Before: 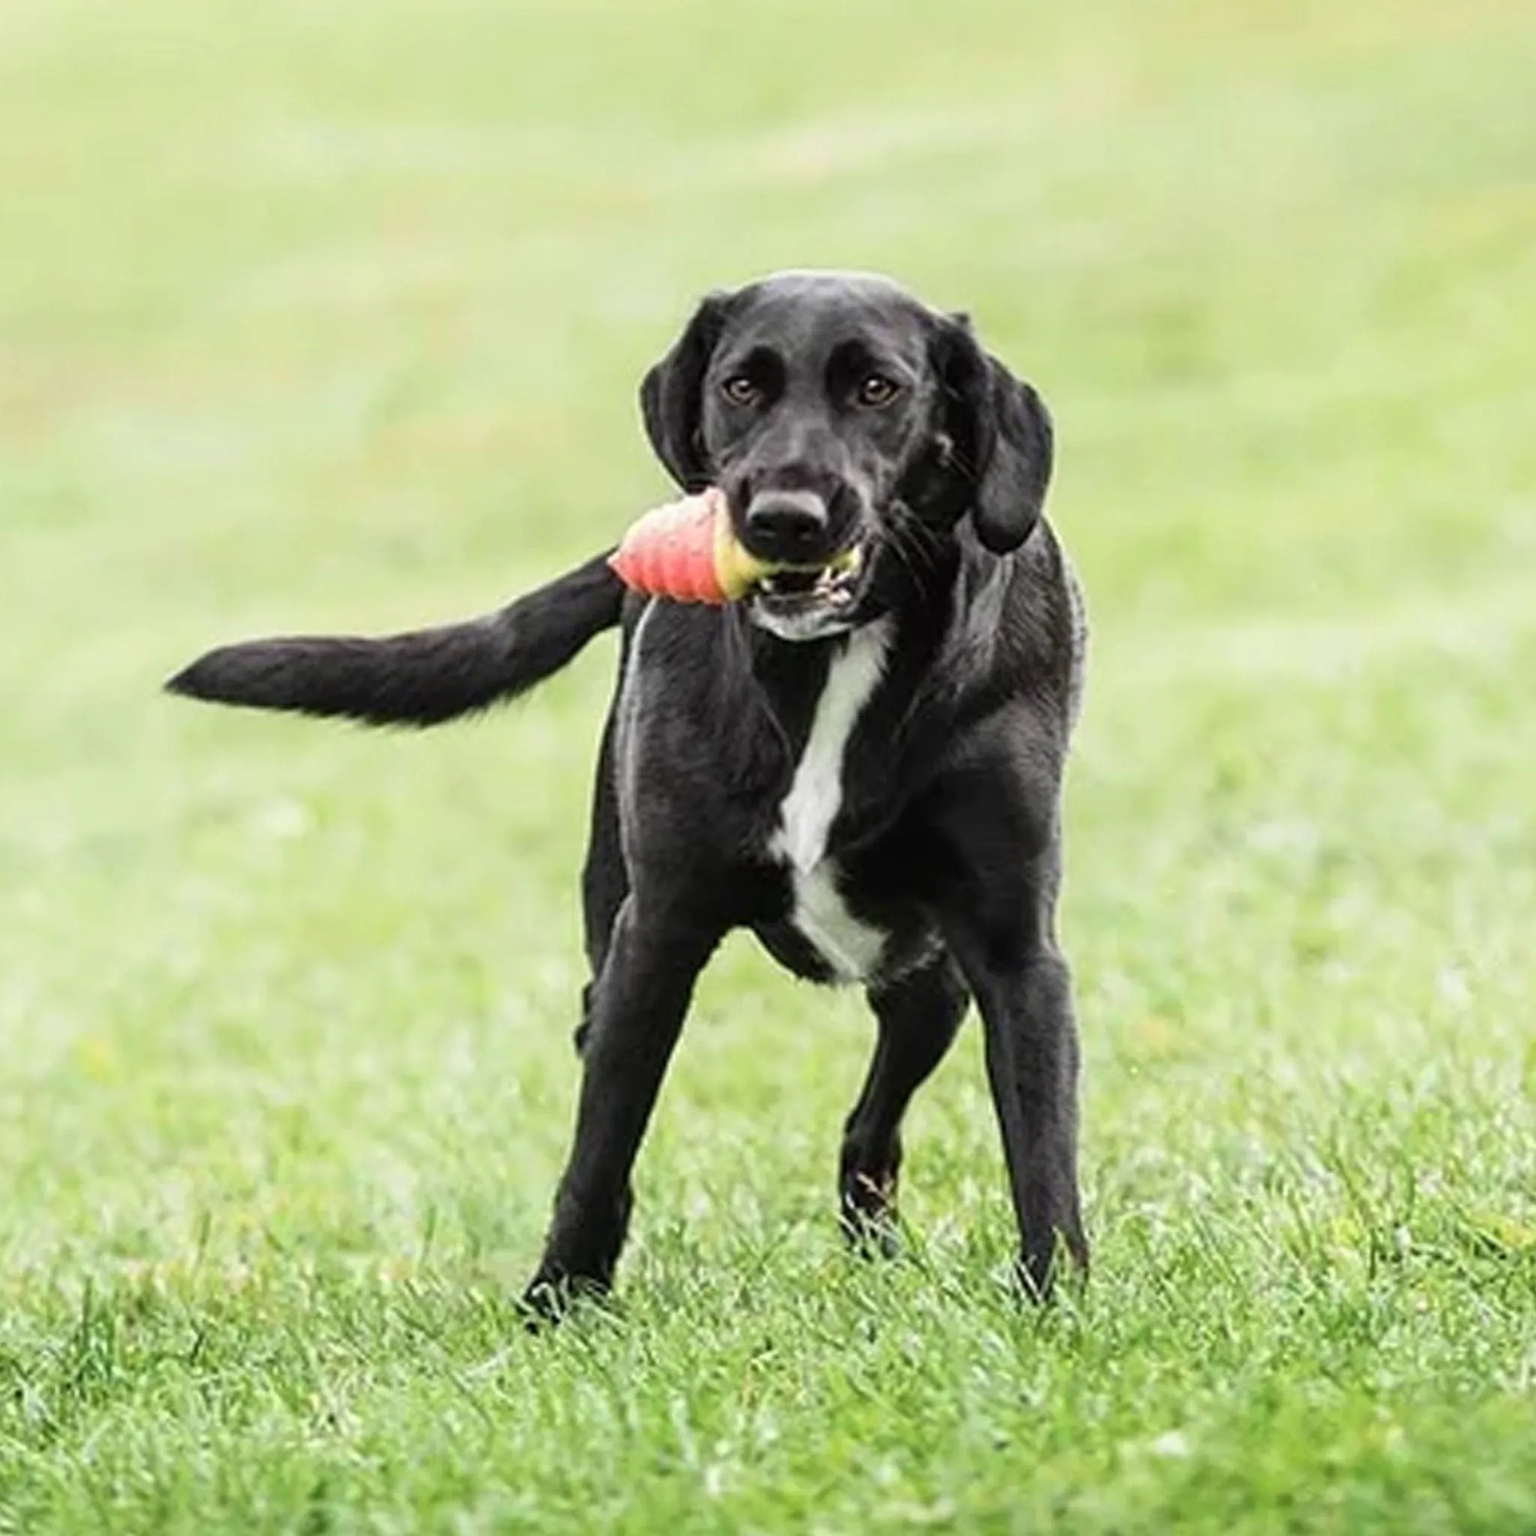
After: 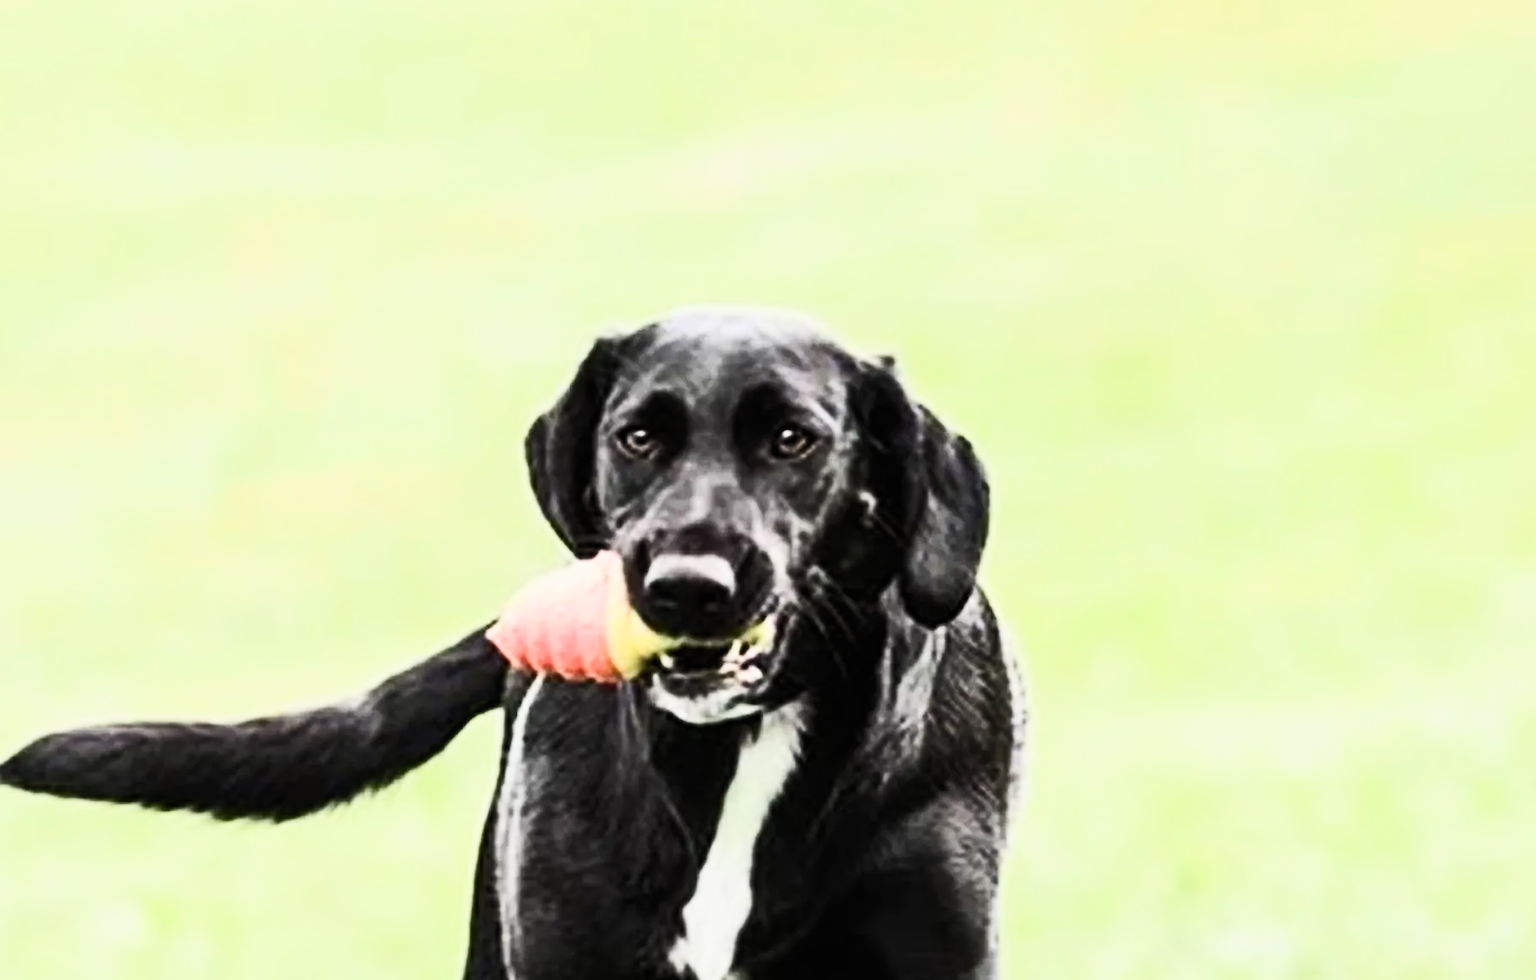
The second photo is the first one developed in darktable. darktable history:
crop and rotate: left 11.564%, bottom 43.508%
filmic rgb: black relative exposure -7.65 EV, white relative exposure 4.56 EV, threshold 2.94 EV, hardness 3.61, iterations of high-quality reconstruction 0, enable highlight reconstruction true
contrast brightness saturation: contrast 0.606, brightness 0.352, saturation 0.148
